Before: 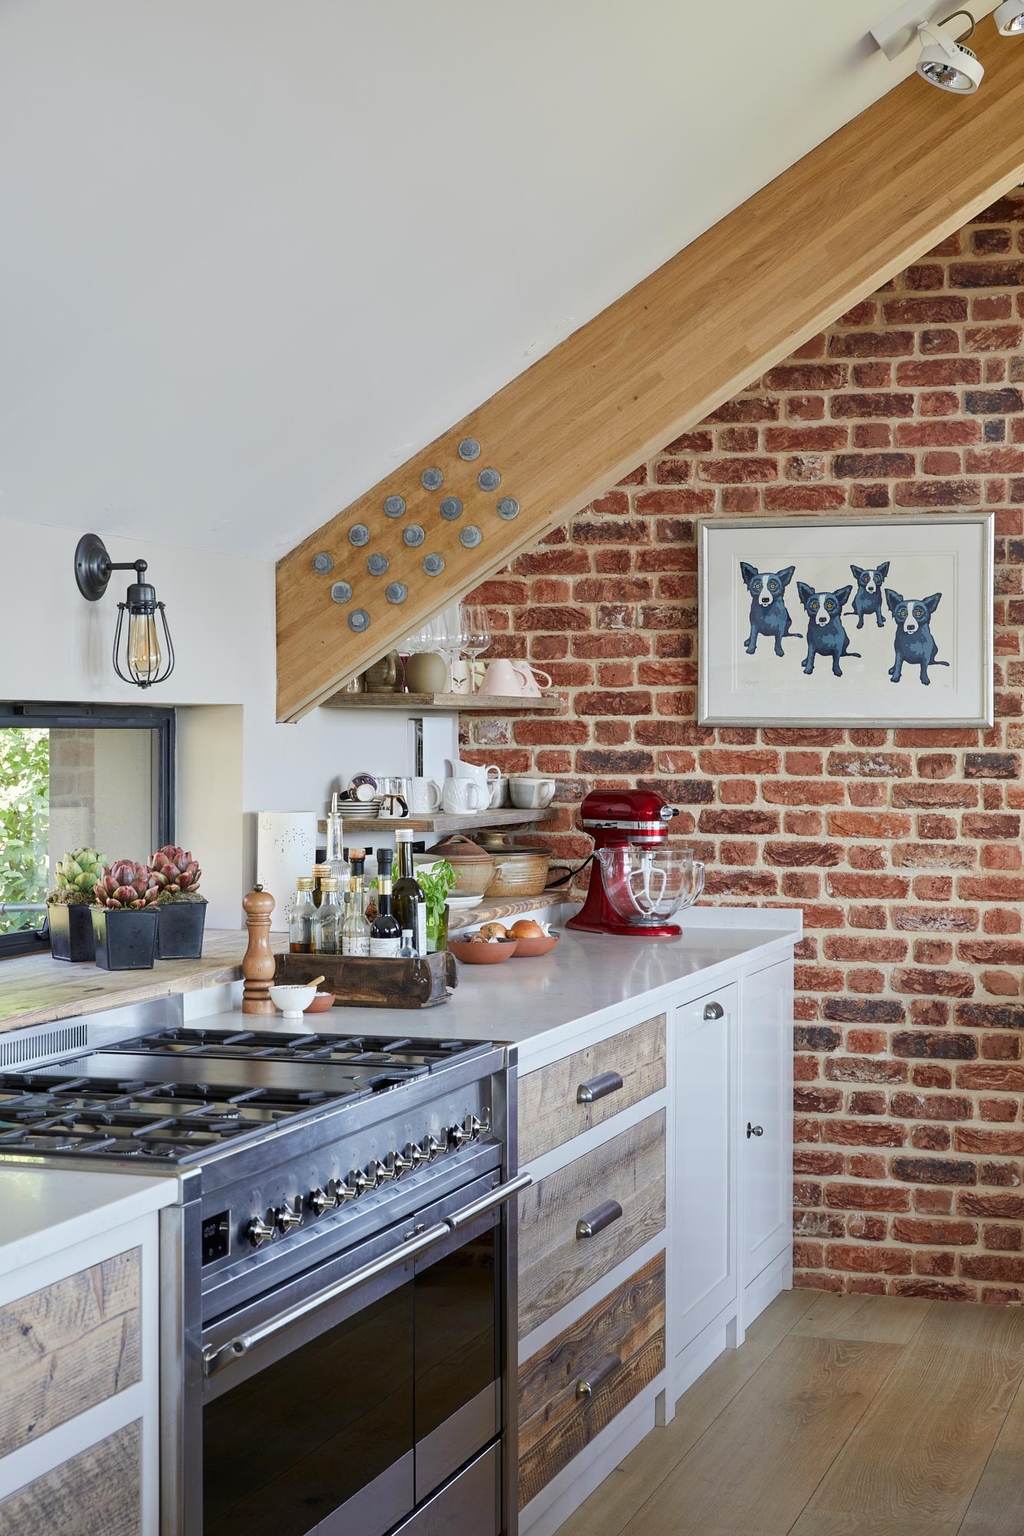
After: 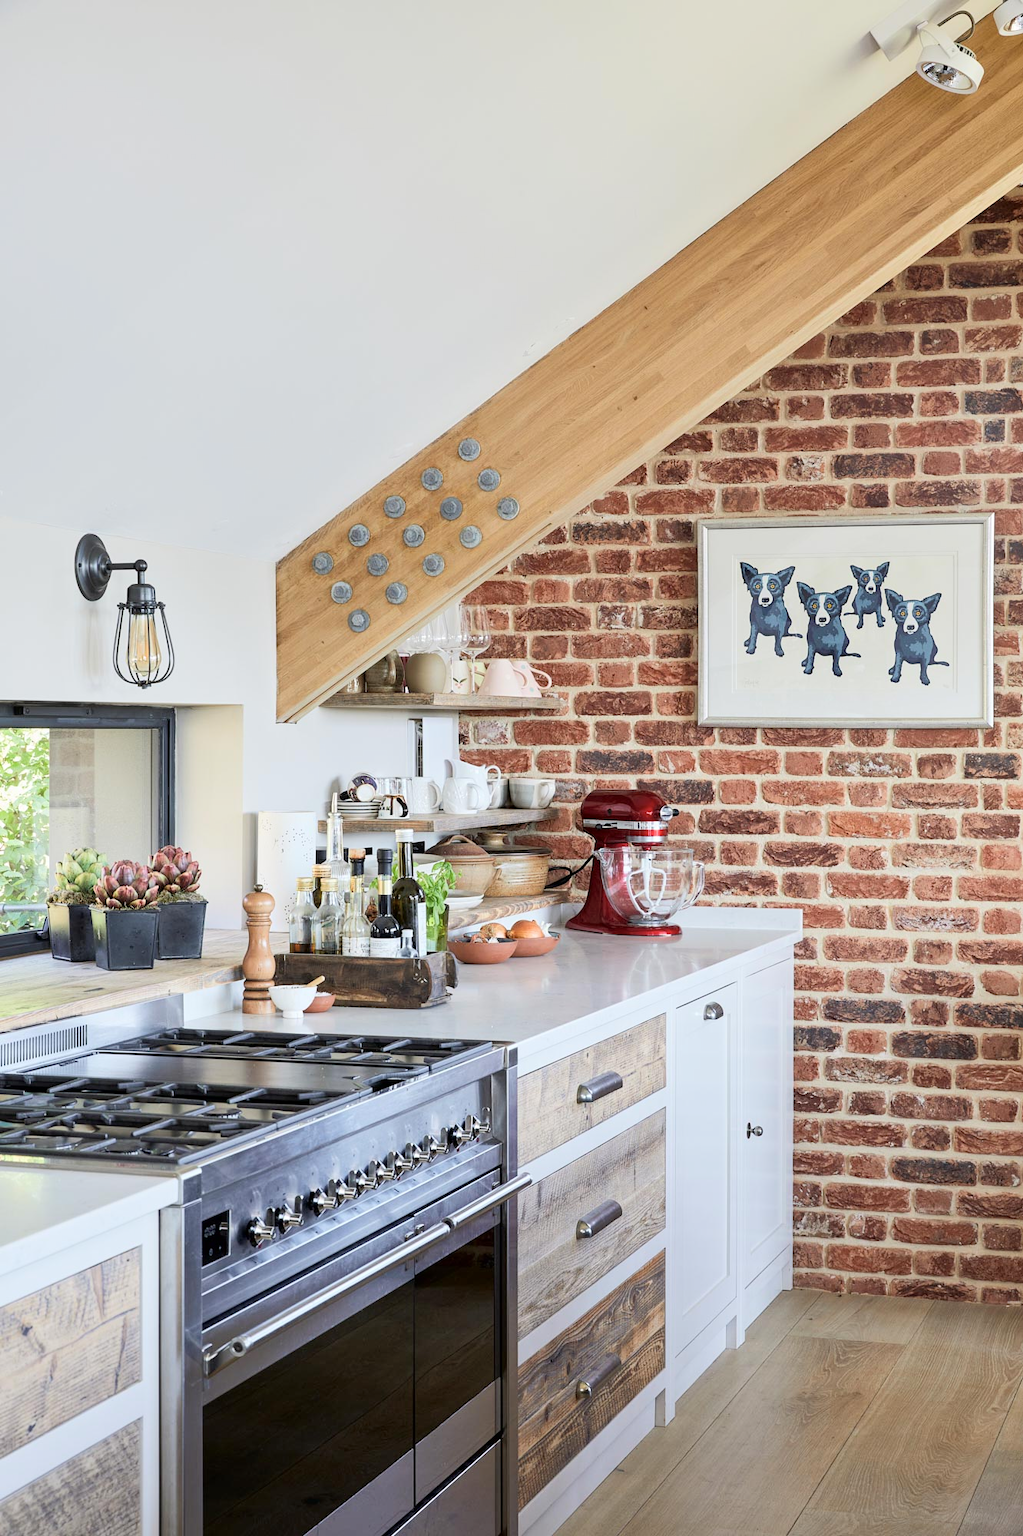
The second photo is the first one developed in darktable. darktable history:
tone curve: curves: ch0 [(0, 0) (0.004, 0.001) (0.133, 0.16) (0.325, 0.399) (0.475, 0.588) (0.832, 0.903) (1, 1)], color space Lab, independent channels, preserve colors none
